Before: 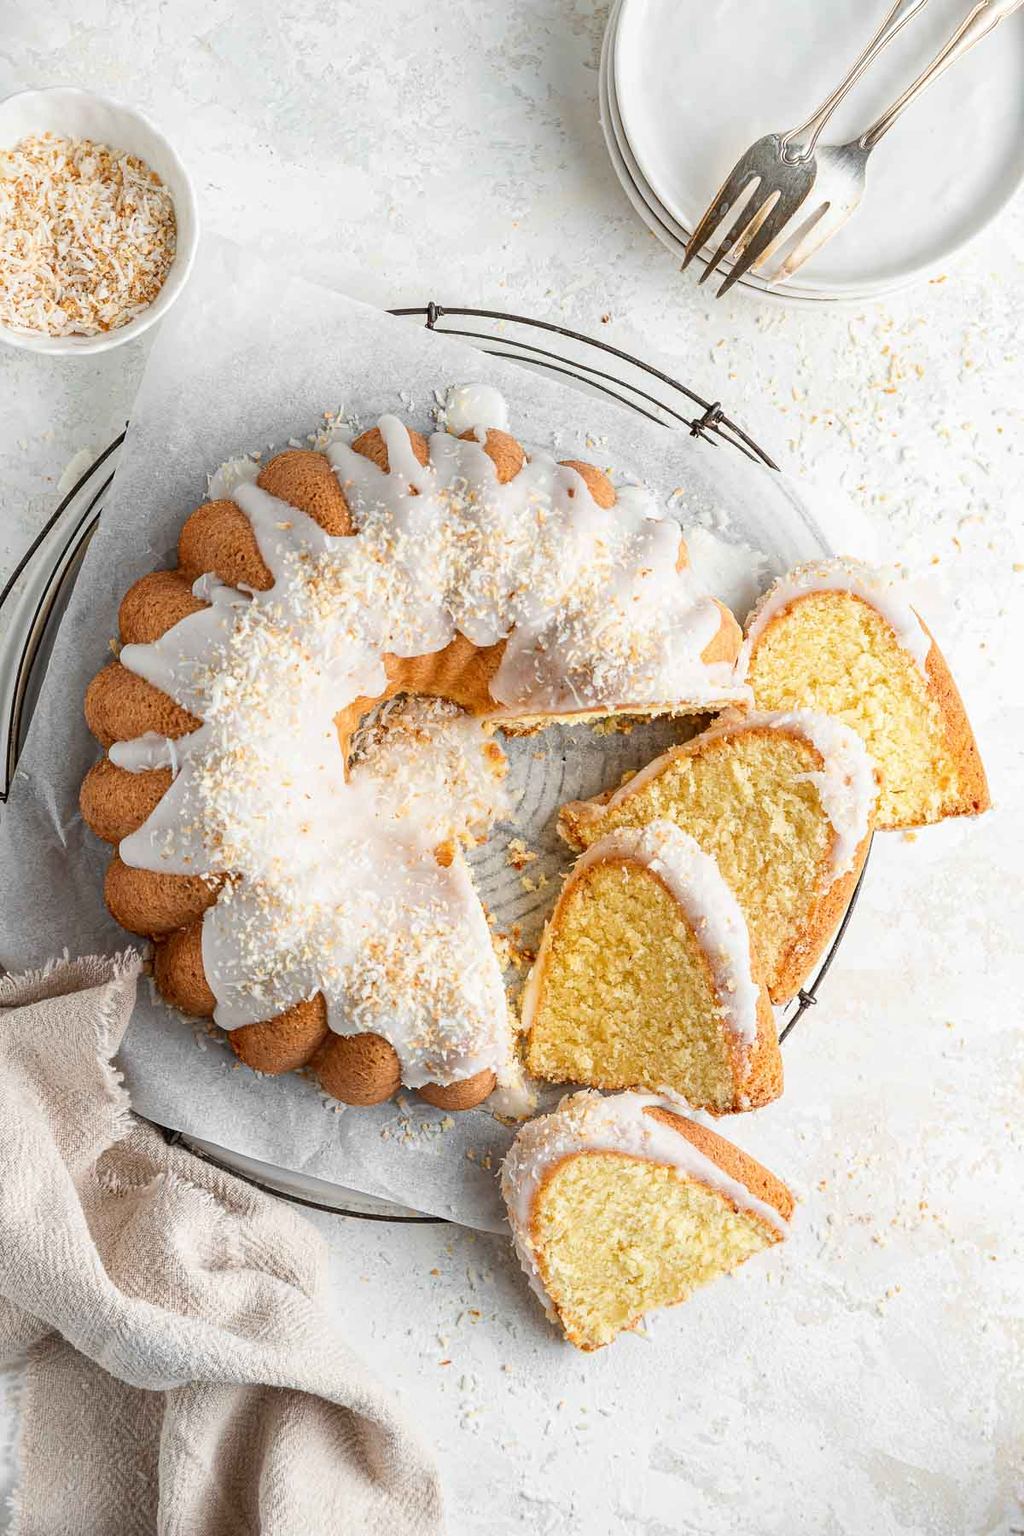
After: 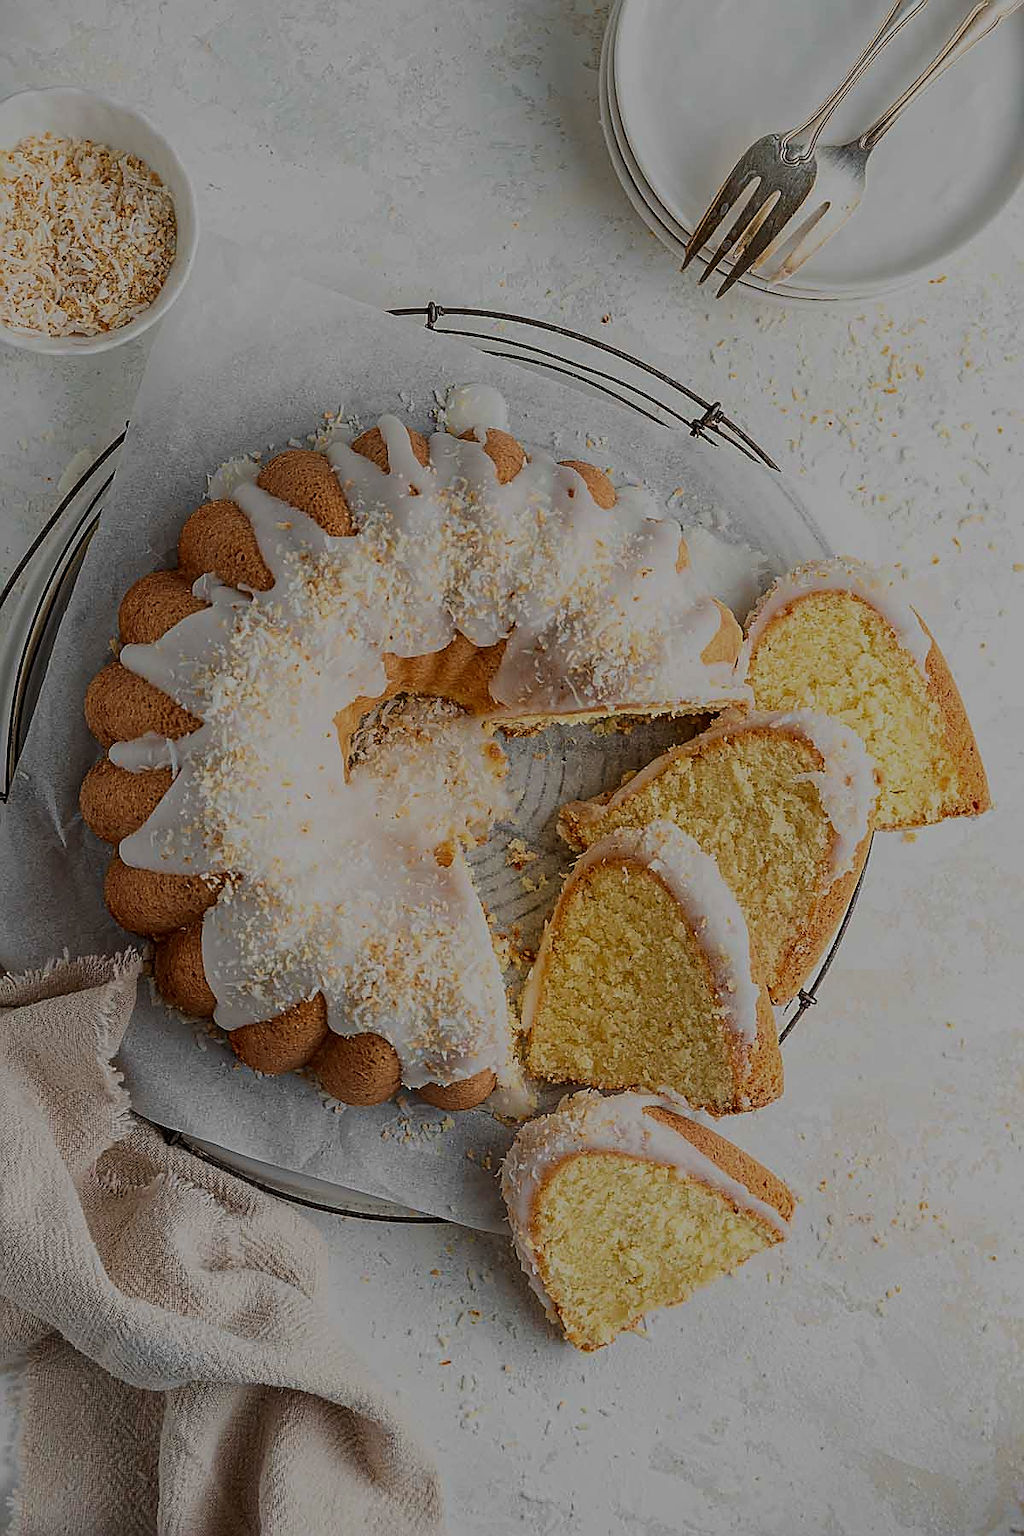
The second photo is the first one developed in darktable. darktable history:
sharpen: radius 1.409, amount 1.263, threshold 0.678
exposure: exposure -1.44 EV, compensate highlight preservation false
velvia: on, module defaults
